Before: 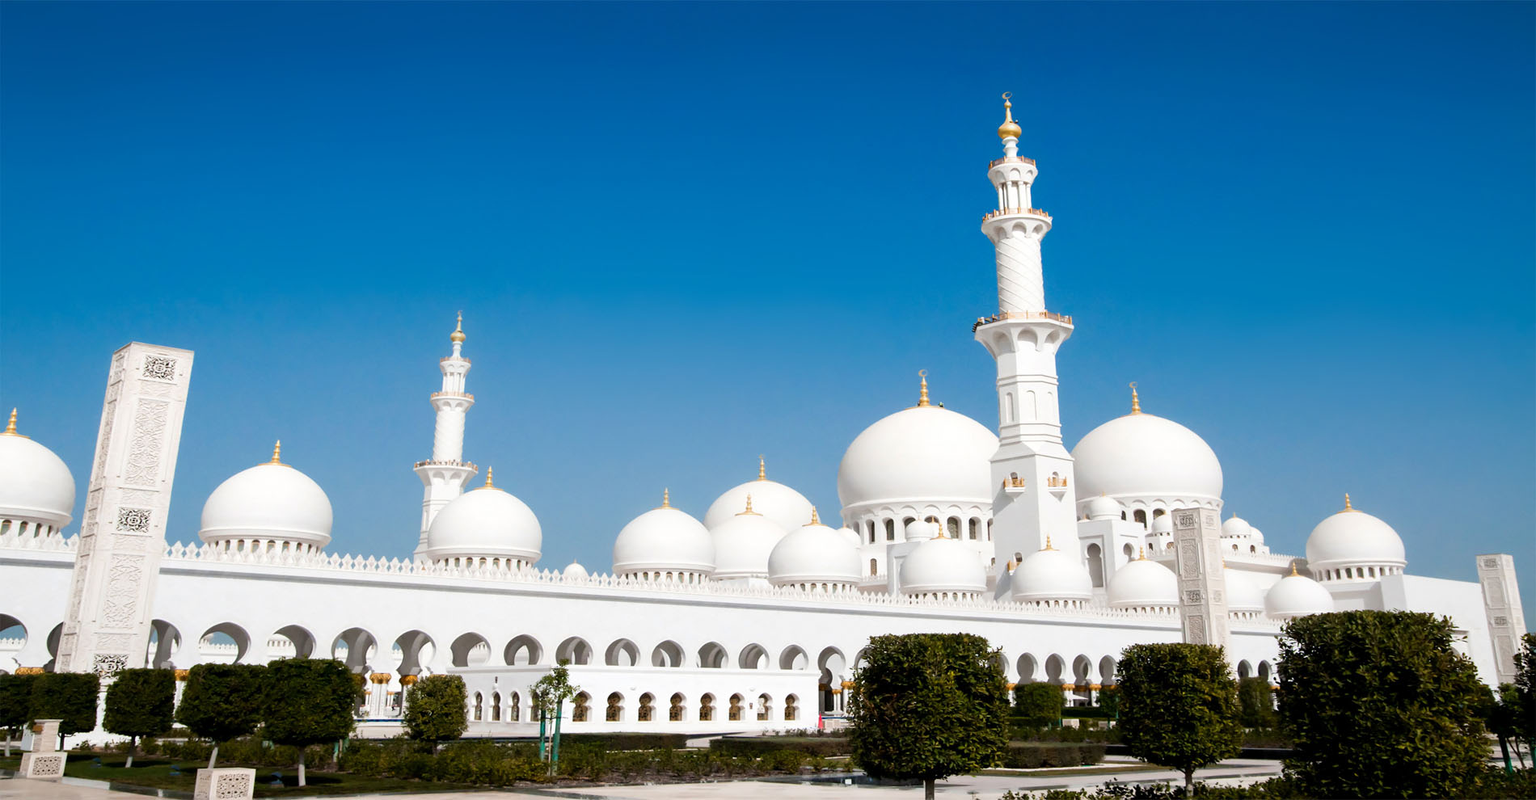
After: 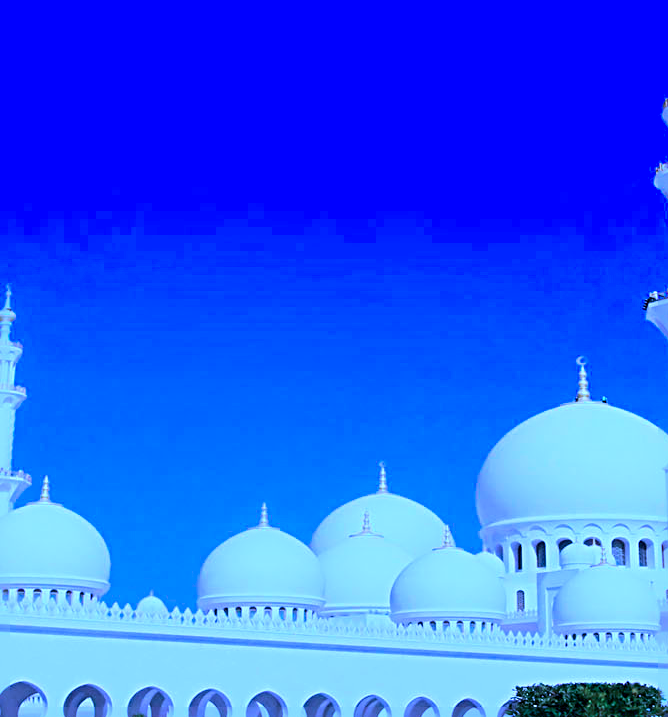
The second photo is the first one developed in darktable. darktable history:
sharpen: radius 4
color calibration: output R [0.948, 0.091, -0.04, 0], output G [-0.3, 1.384, -0.085, 0], output B [-0.108, 0.061, 1.08, 0], illuminant as shot in camera, x 0.484, y 0.43, temperature 2405.29 K
crop and rotate: left 29.476%, top 10.214%, right 35.32%, bottom 17.333%
